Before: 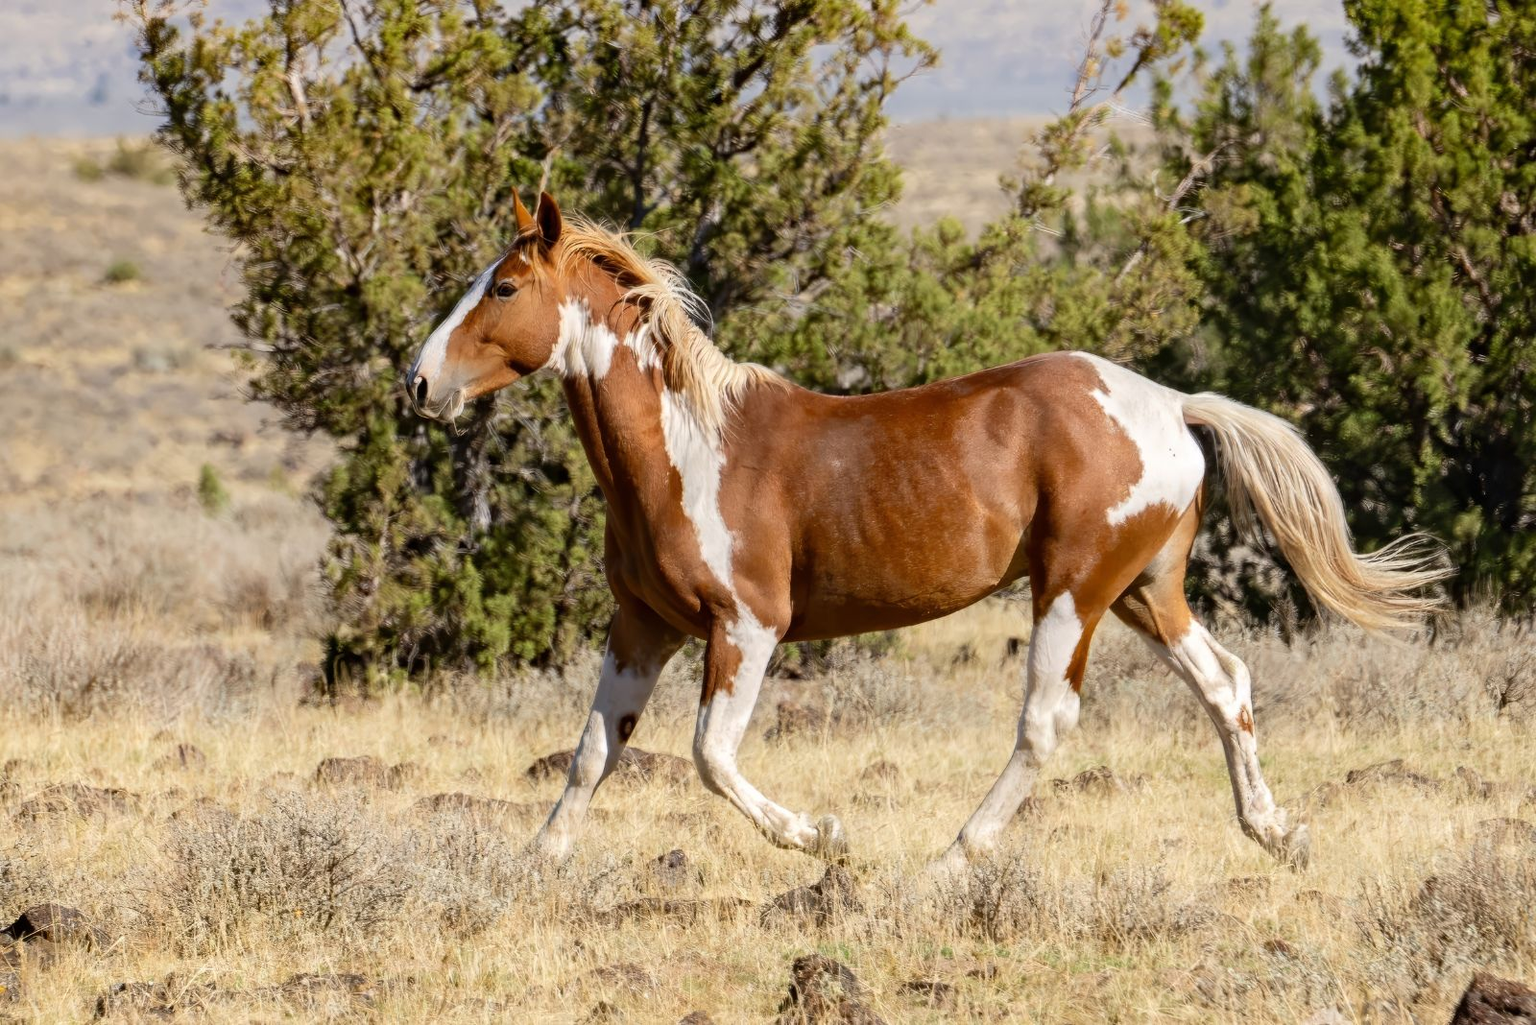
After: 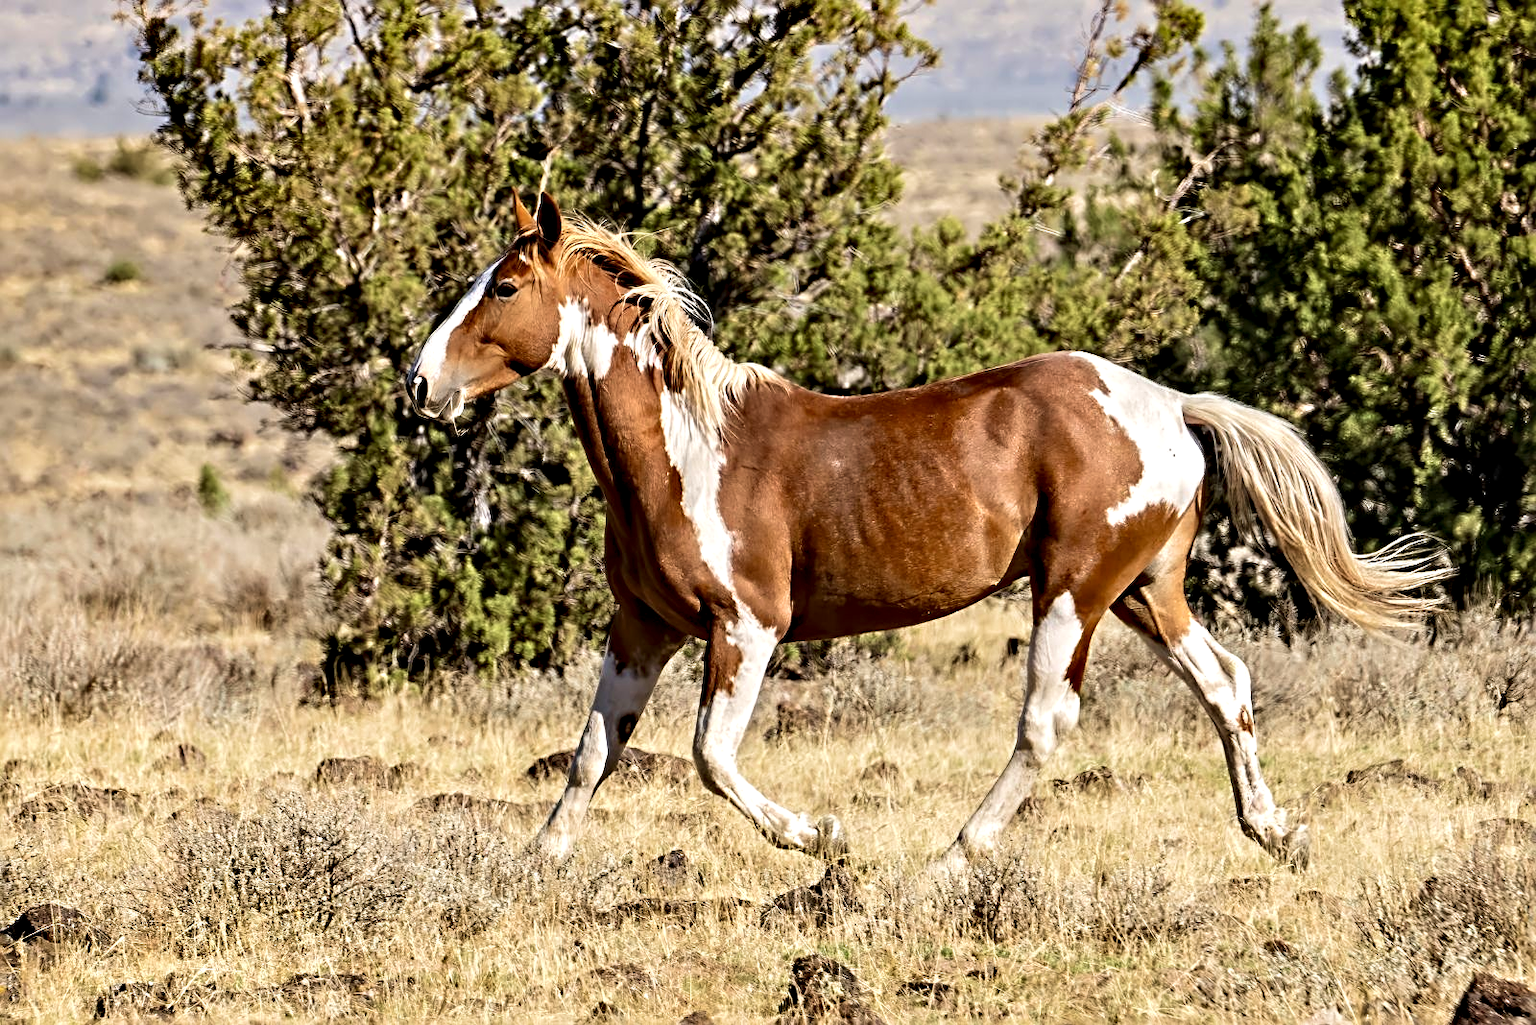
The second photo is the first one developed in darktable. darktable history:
contrast equalizer: y [[0.511, 0.558, 0.631, 0.632, 0.559, 0.512], [0.5 ×6], [0.5 ×6], [0 ×6], [0 ×6]]
sharpen: radius 2.65, amount 0.655
velvia: on, module defaults
